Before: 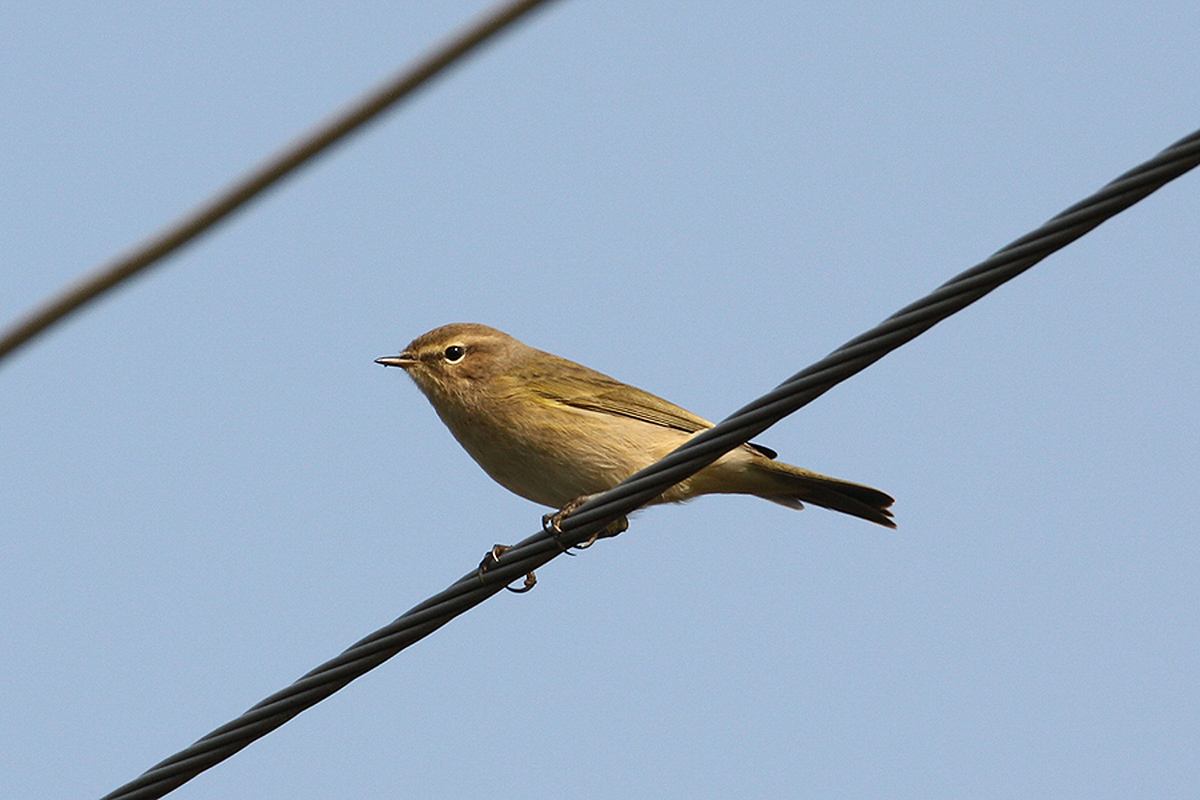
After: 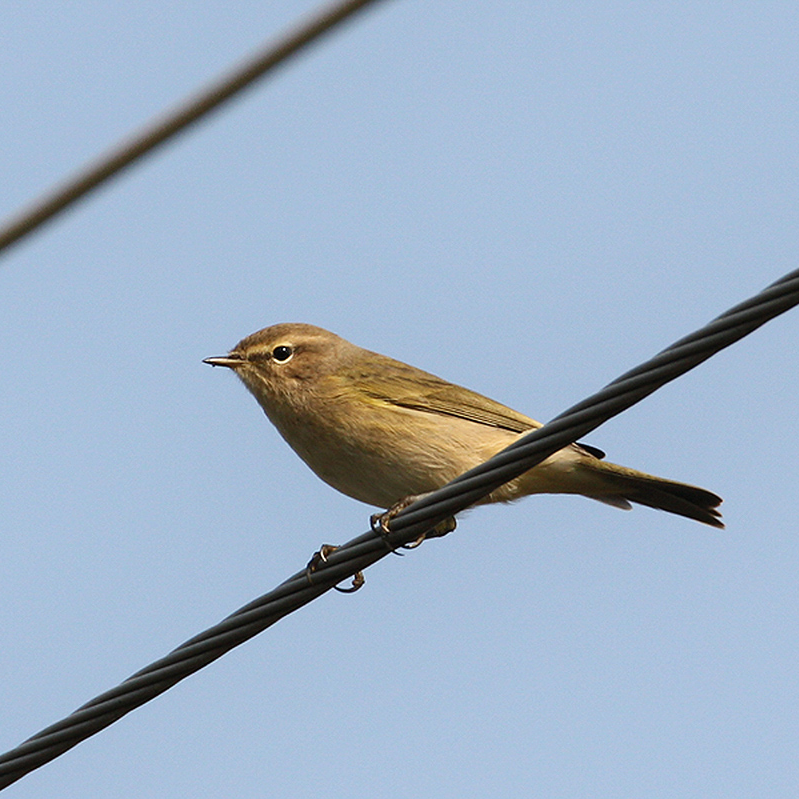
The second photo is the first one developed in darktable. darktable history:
shadows and highlights: shadows -68.64, highlights 34.48, soften with gaussian
crop and rotate: left 14.373%, right 18.986%
